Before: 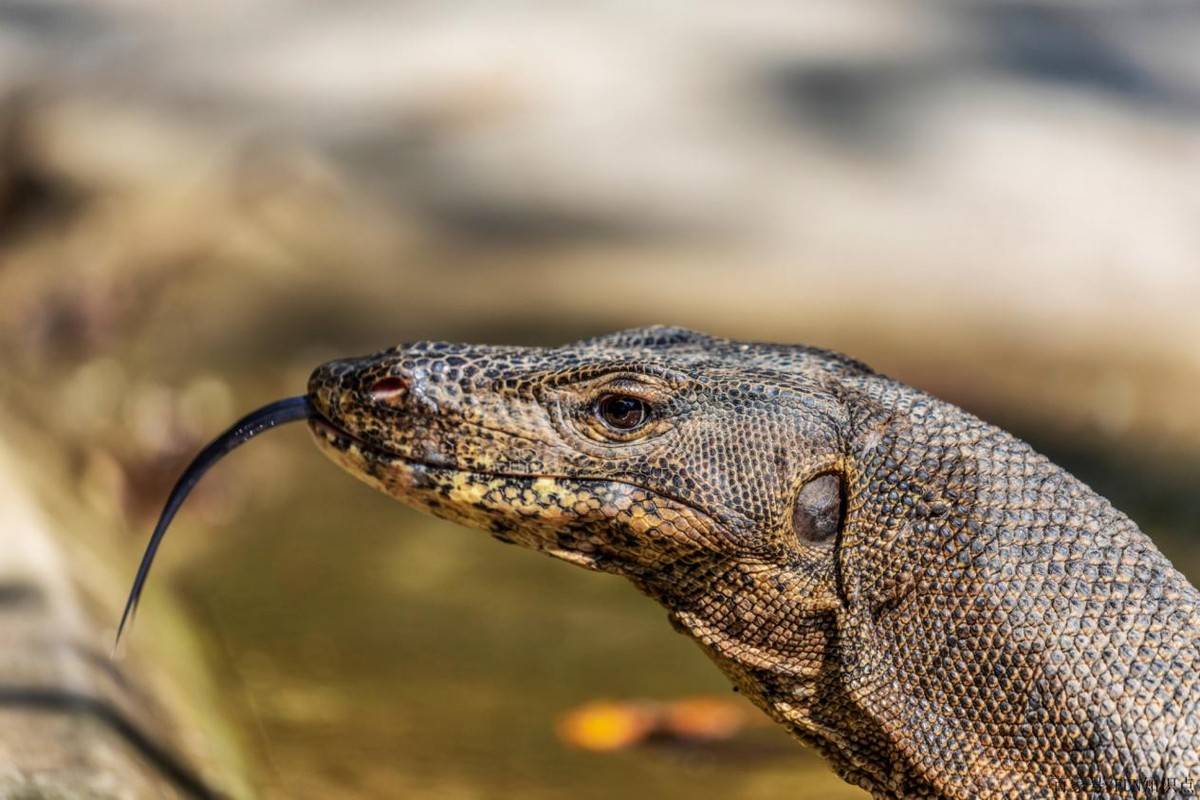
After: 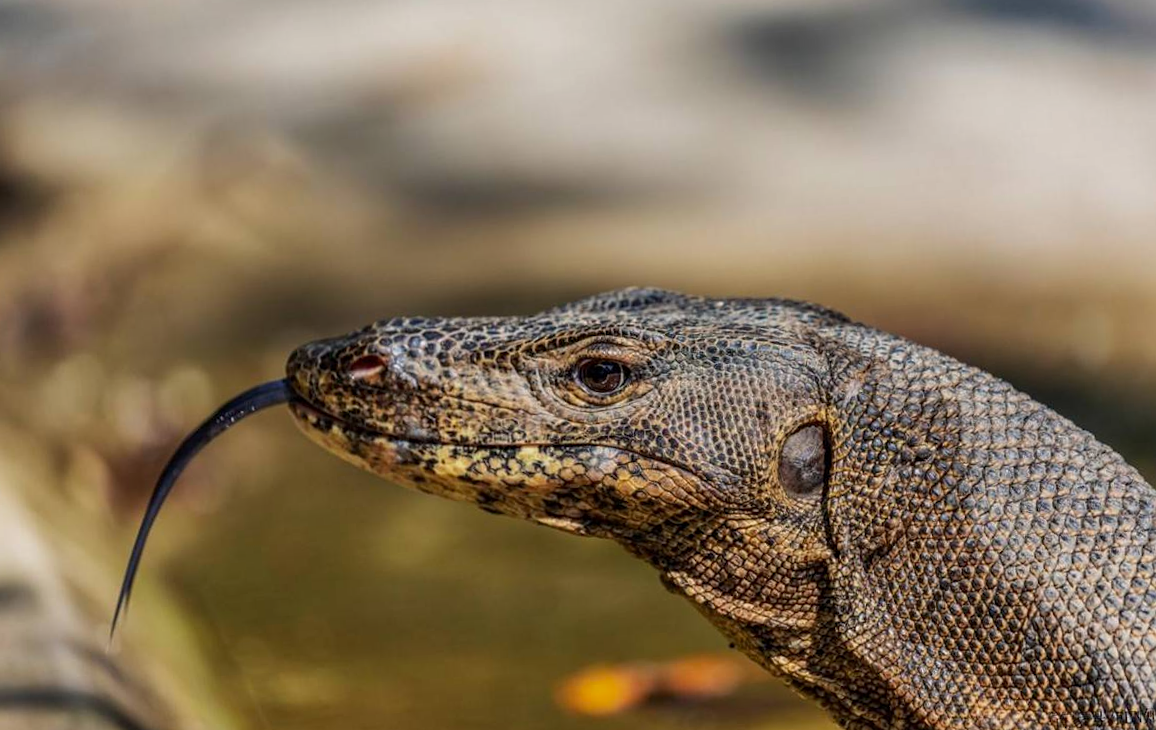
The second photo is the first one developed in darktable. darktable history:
sharpen: amount 0.2
rotate and perspective: rotation -3.52°, crop left 0.036, crop right 0.964, crop top 0.081, crop bottom 0.919
shadows and highlights: radius 121.13, shadows 21.4, white point adjustment -9.72, highlights -14.39, soften with gaussian
